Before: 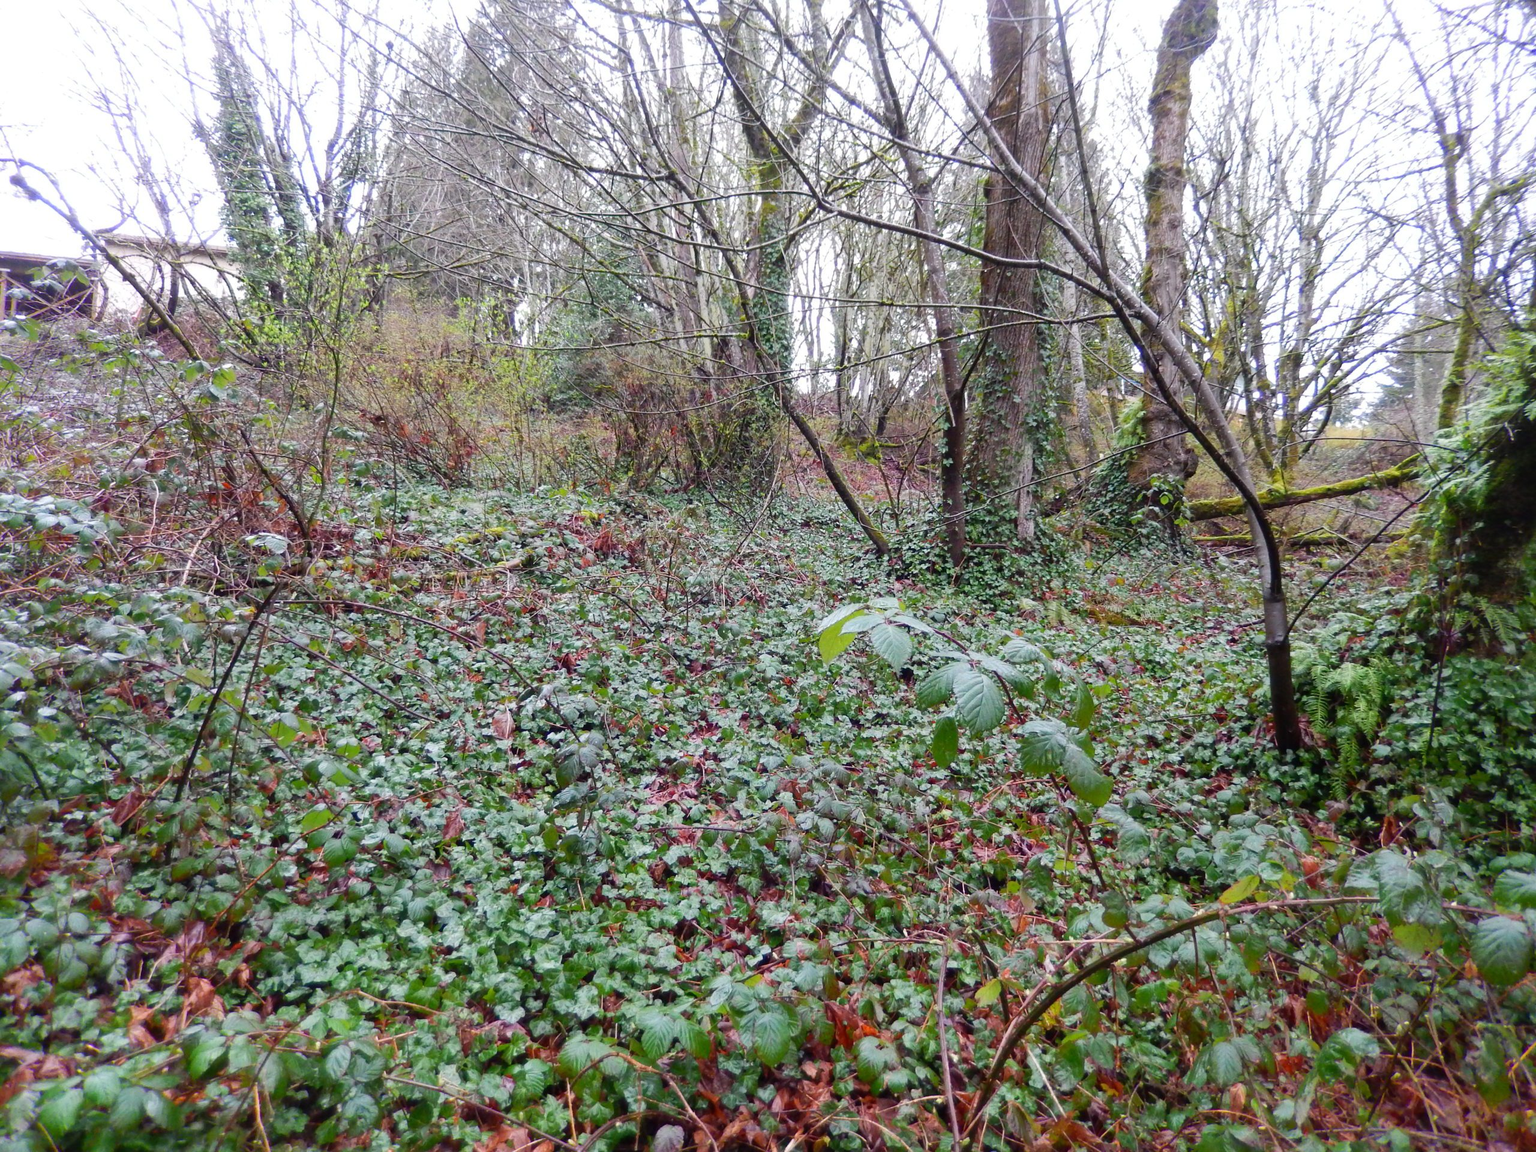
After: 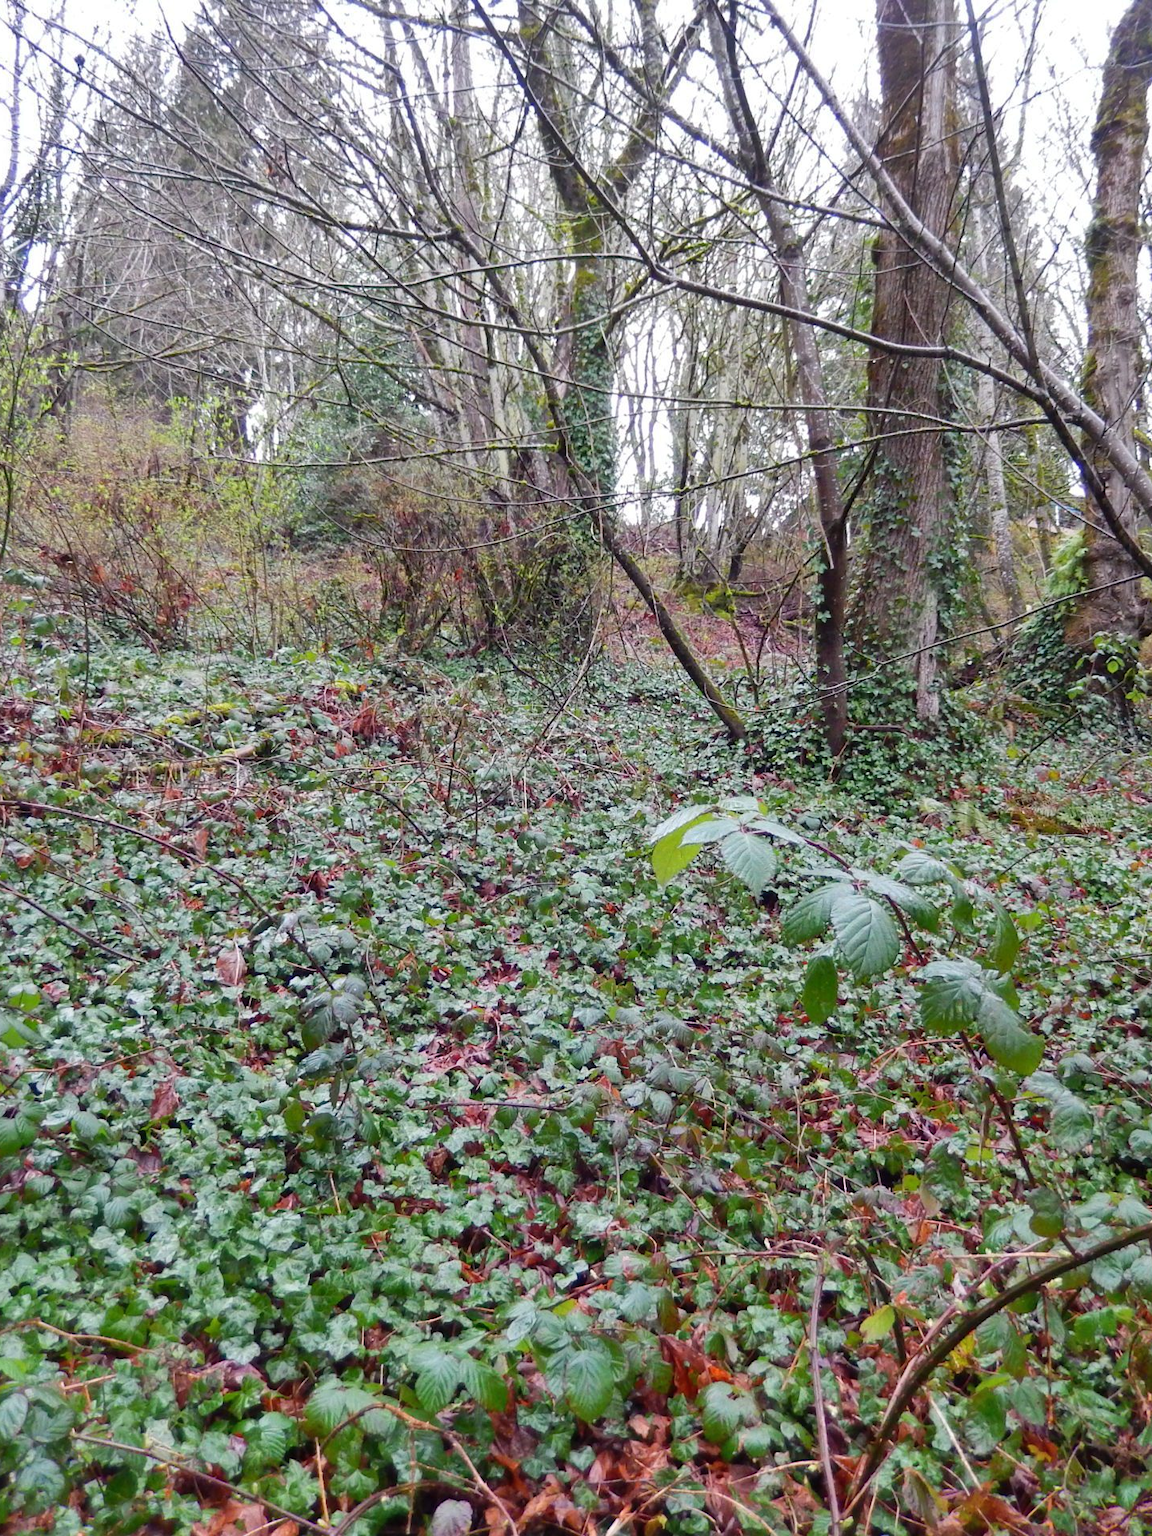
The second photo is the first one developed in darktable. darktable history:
shadows and highlights: shadows 60, soften with gaussian
crop: left 21.496%, right 22.254%
